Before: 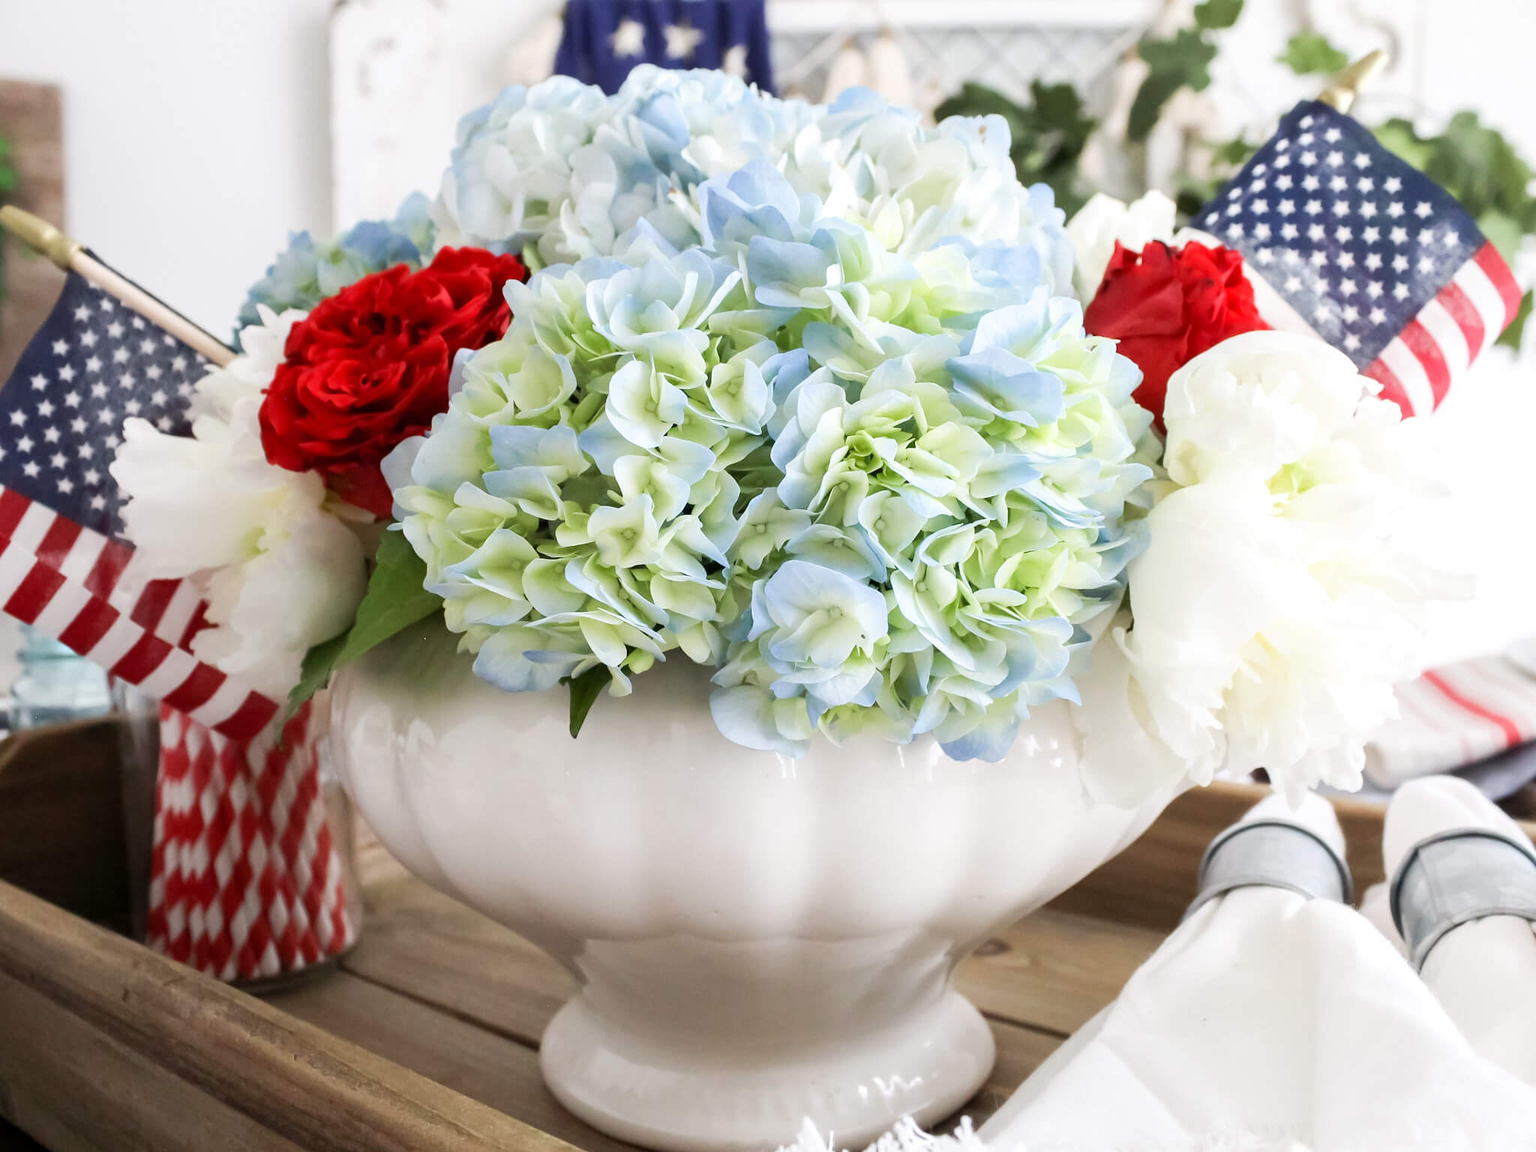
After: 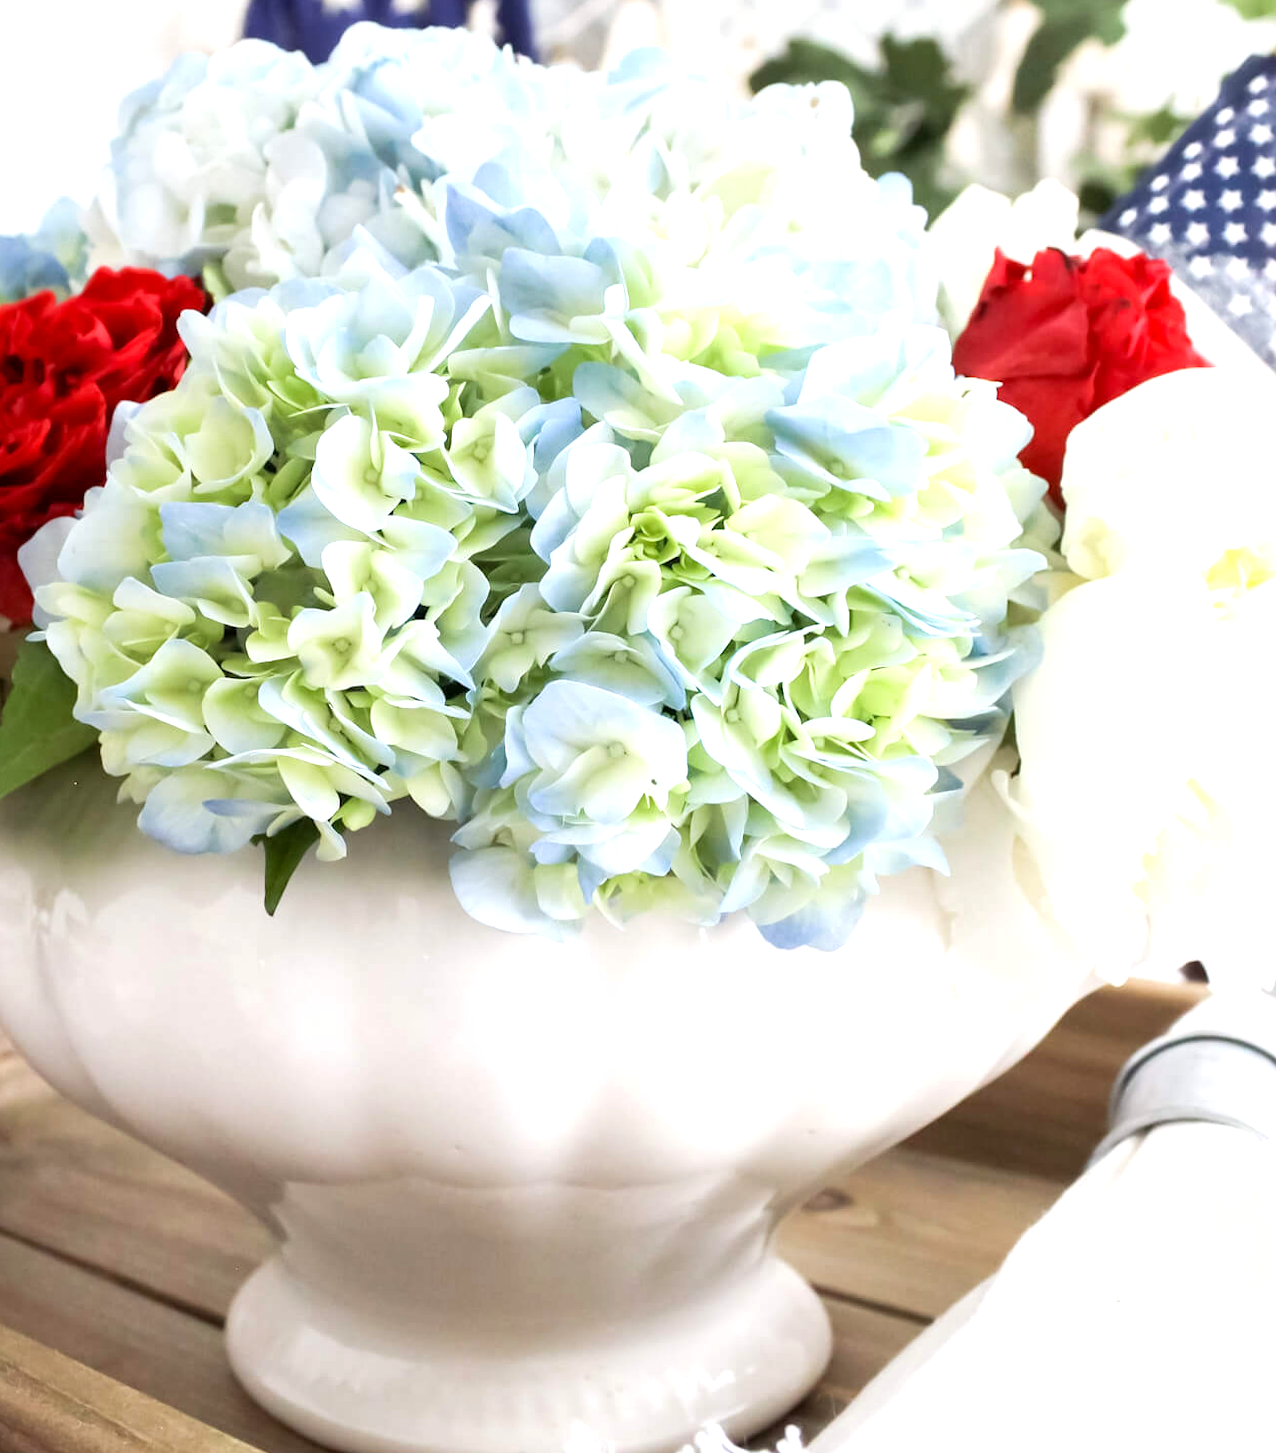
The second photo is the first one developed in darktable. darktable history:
exposure: black level correction 0.001, exposure 0.5 EV, compensate exposure bias true, compensate highlight preservation false
rotate and perspective: lens shift (horizontal) -0.055, automatic cropping off
crop and rotate: left 22.918%, top 5.629%, right 14.711%, bottom 2.247%
